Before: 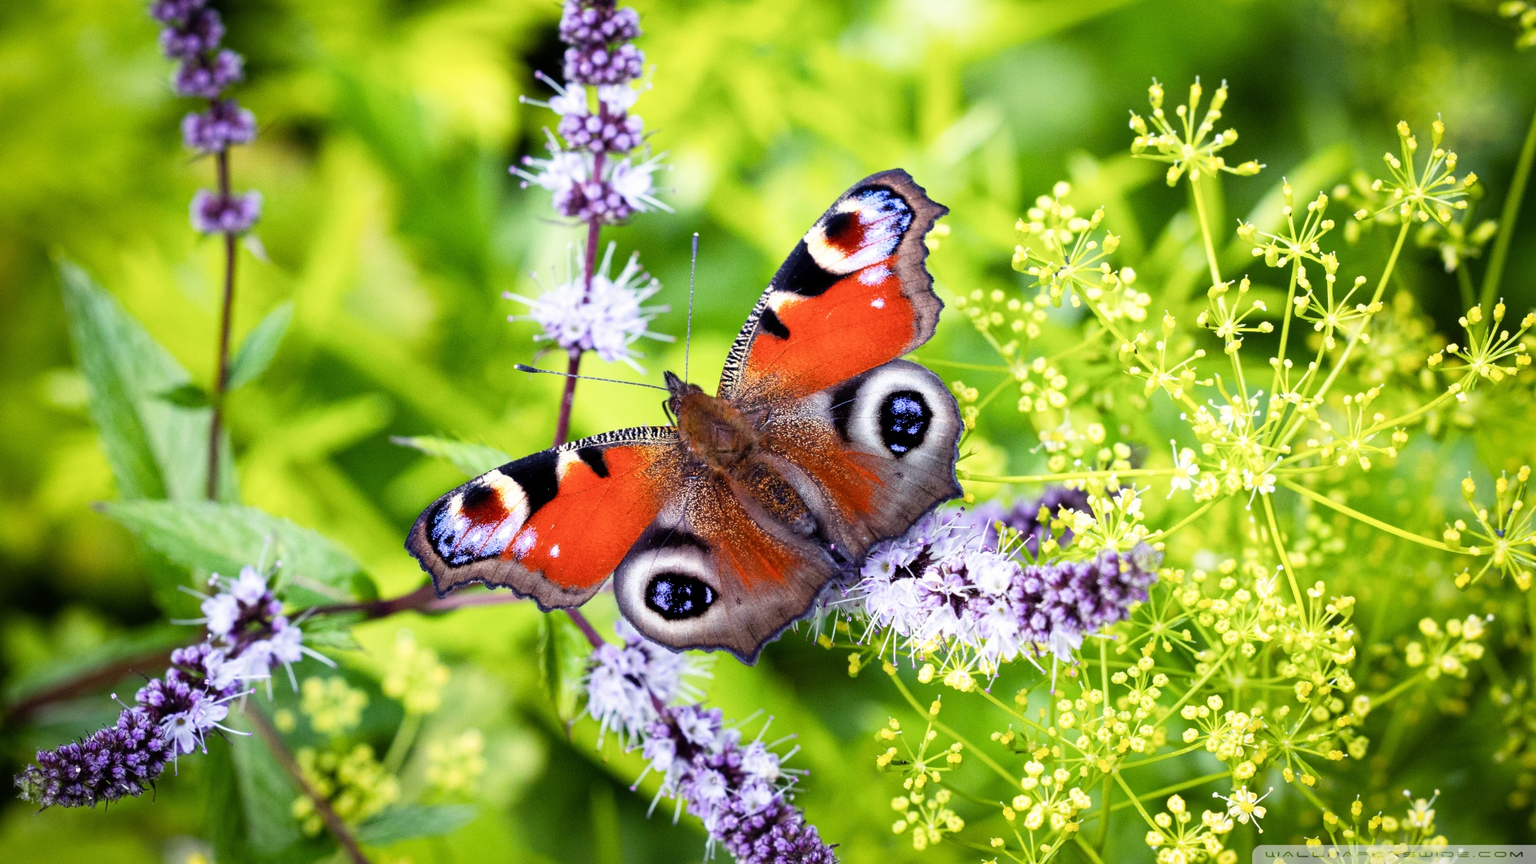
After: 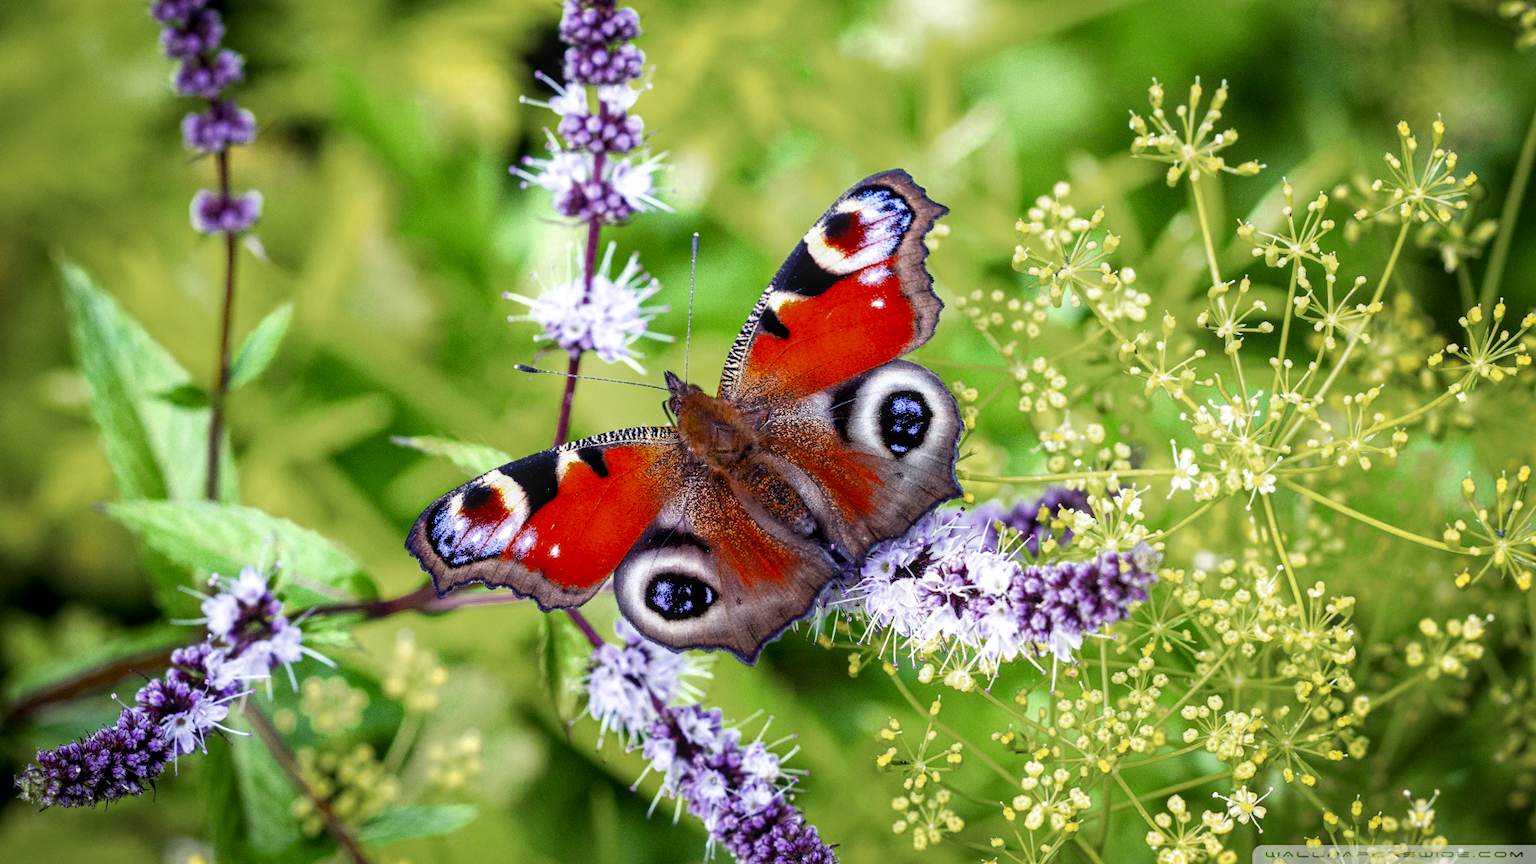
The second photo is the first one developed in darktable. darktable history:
local contrast: on, module defaults
color zones: curves: ch0 [(0.11, 0.396) (0.195, 0.36) (0.25, 0.5) (0.303, 0.412) (0.357, 0.544) (0.75, 0.5) (0.967, 0.328)]; ch1 [(0, 0.468) (0.112, 0.512) (0.202, 0.6) (0.25, 0.5) (0.307, 0.352) (0.357, 0.544) (0.75, 0.5) (0.963, 0.524)]
